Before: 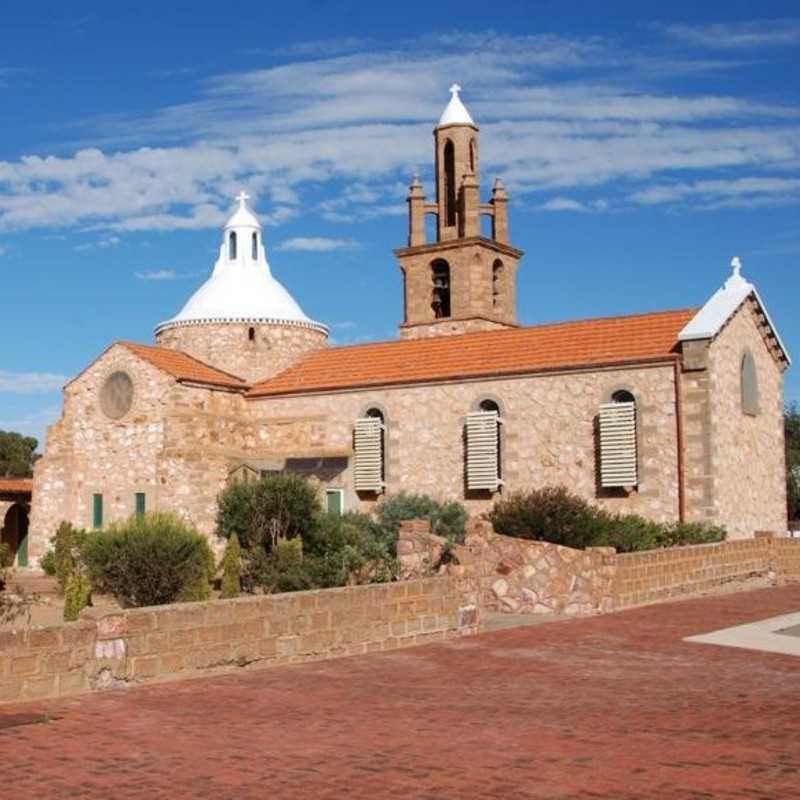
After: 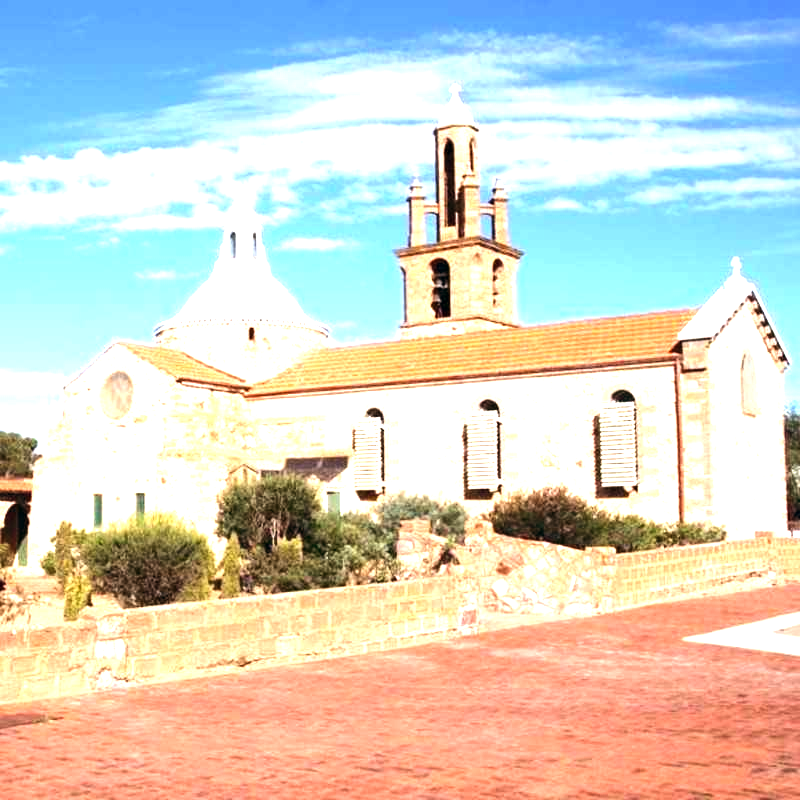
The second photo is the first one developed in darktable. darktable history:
color balance: lift [0.998, 0.998, 1.001, 1.002], gamma [0.995, 1.025, 0.992, 0.975], gain [0.995, 1.02, 0.997, 0.98]
exposure: black level correction 0, exposure 1.2 EV, compensate highlight preservation false
tone equalizer: -8 EV -0.75 EV, -7 EV -0.7 EV, -6 EV -0.6 EV, -5 EV -0.4 EV, -3 EV 0.4 EV, -2 EV 0.6 EV, -1 EV 0.7 EV, +0 EV 0.75 EV, edges refinement/feathering 500, mask exposure compensation -1.57 EV, preserve details no
